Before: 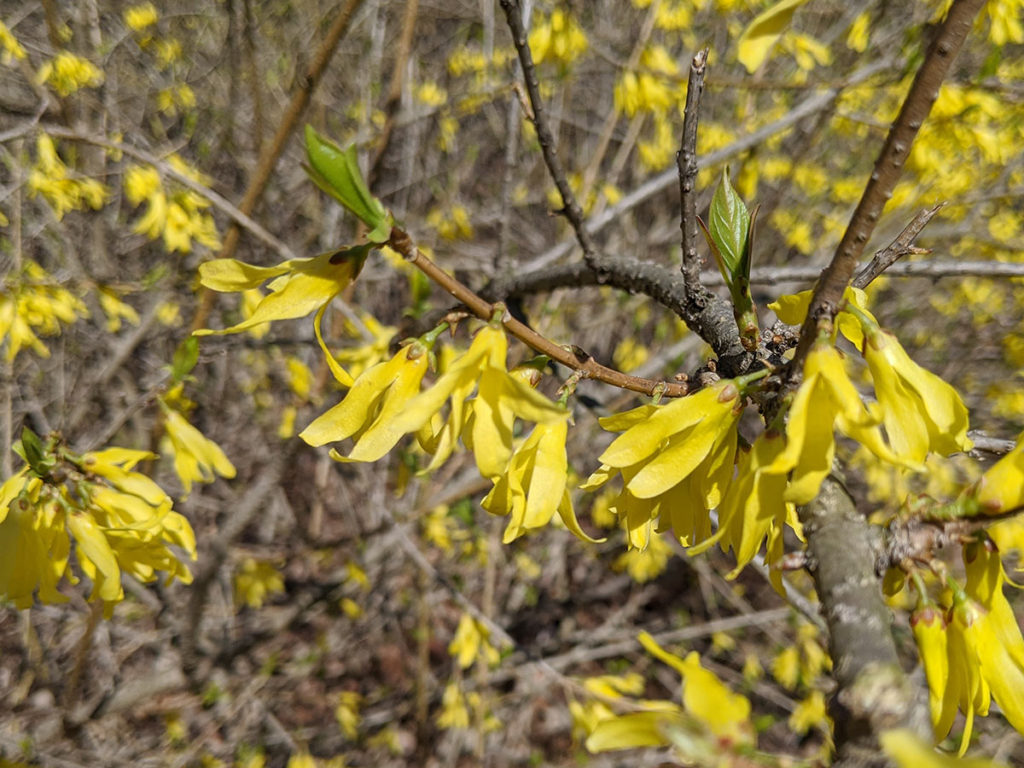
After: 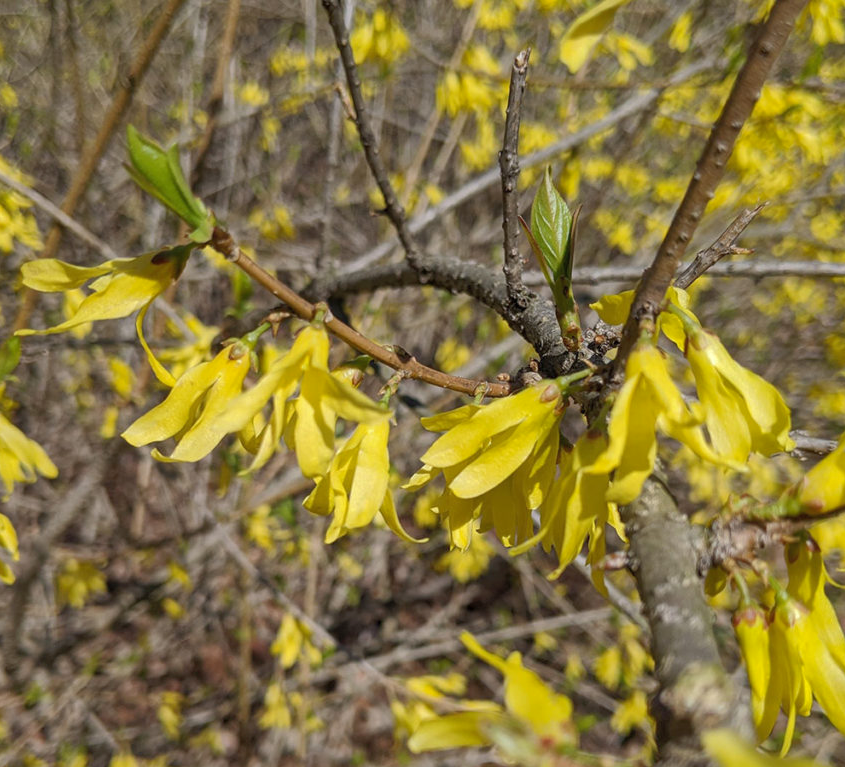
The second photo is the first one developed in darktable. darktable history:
shadows and highlights: shadows color adjustment 99.16%, highlights color adjustment 0.186%
crop: left 17.42%, bottom 0.038%
tone equalizer: on, module defaults
